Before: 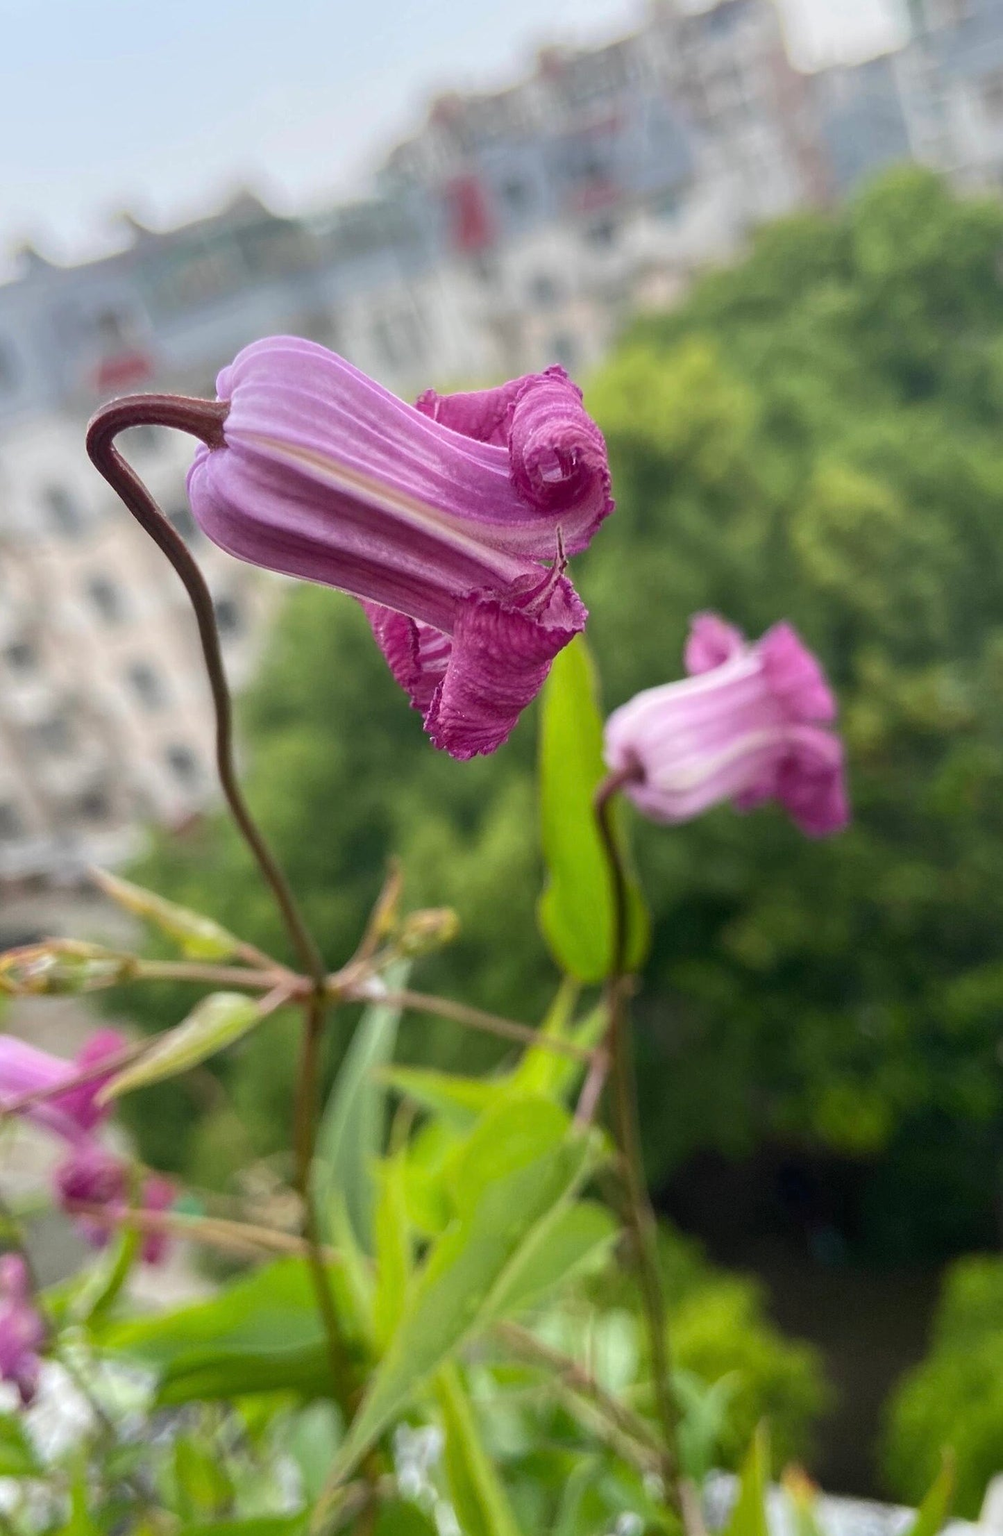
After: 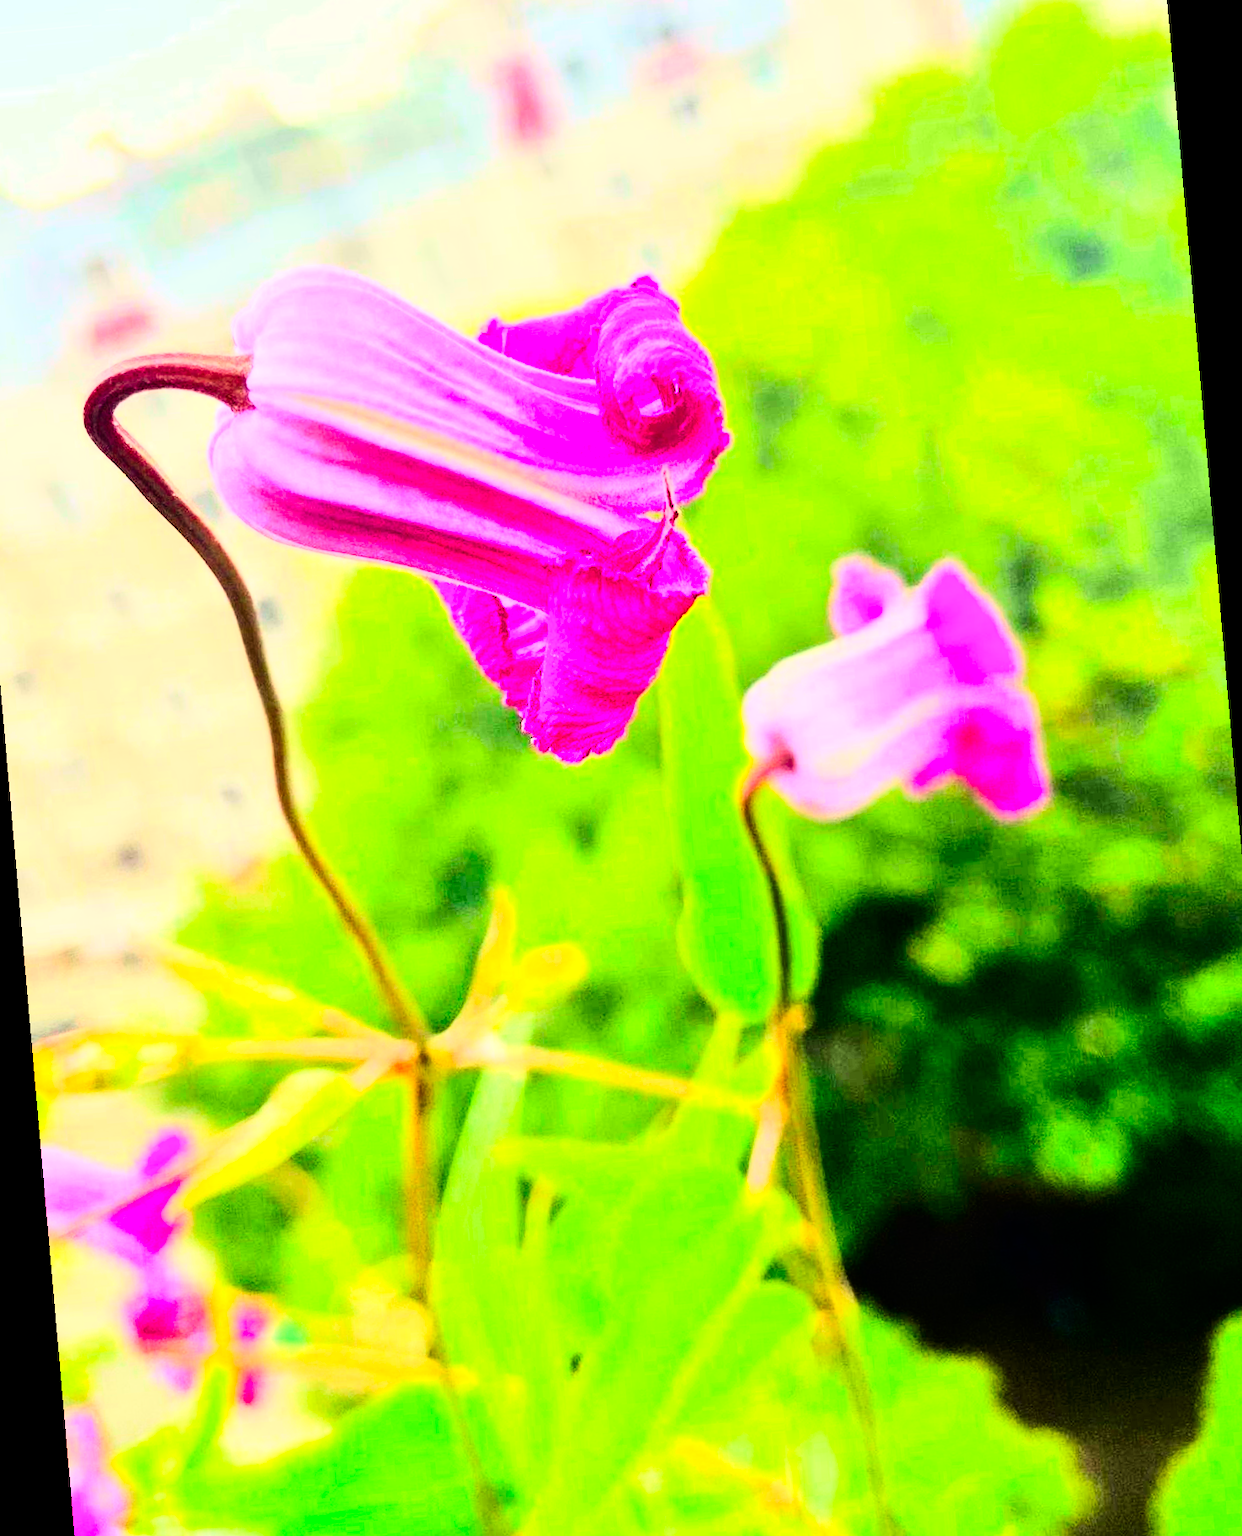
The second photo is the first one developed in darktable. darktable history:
white balance: red 1.029, blue 0.92
rotate and perspective: rotation -5°, crop left 0.05, crop right 0.952, crop top 0.11, crop bottom 0.89
rgb curve: curves: ch0 [(0, 0) (0.21, 0.15) (0.24, 0.21) (0.5, 0.75) (0.75, 0.96) (0.89, 0.99) (1, 1)]; ch1 [(0, 0.02) (0.21, 0.13) (0.25, 0.2) (0.5, 0.67) (0.75, 0.9) (0.89, 0.97) (1, 1)]; ch2 [(0, 0.02) (0.21, 0.13) (0.25, 0.2) (0.5, 0.67) (0.75, 0.9) (0.89, 0.97) (1, 1)], compensate middle gray true
color contrast: green-magenta contrast 1.1, blue-yellow contrast 1.1, unbound 0
contrast brightness saturation: contrast 0.26, brightness 0.02, saturation 0.87
tone equalizer: -7 EV 0.15 EV, -6 EV 0.6 EV, -5 EV 1.15 EV, -4 EV 1.33 EV, -3 EV 1.15 EV, -2 EV 0.6 EV, -1 EV 0.15 EV, mask exposure compensation -0.5 EV
